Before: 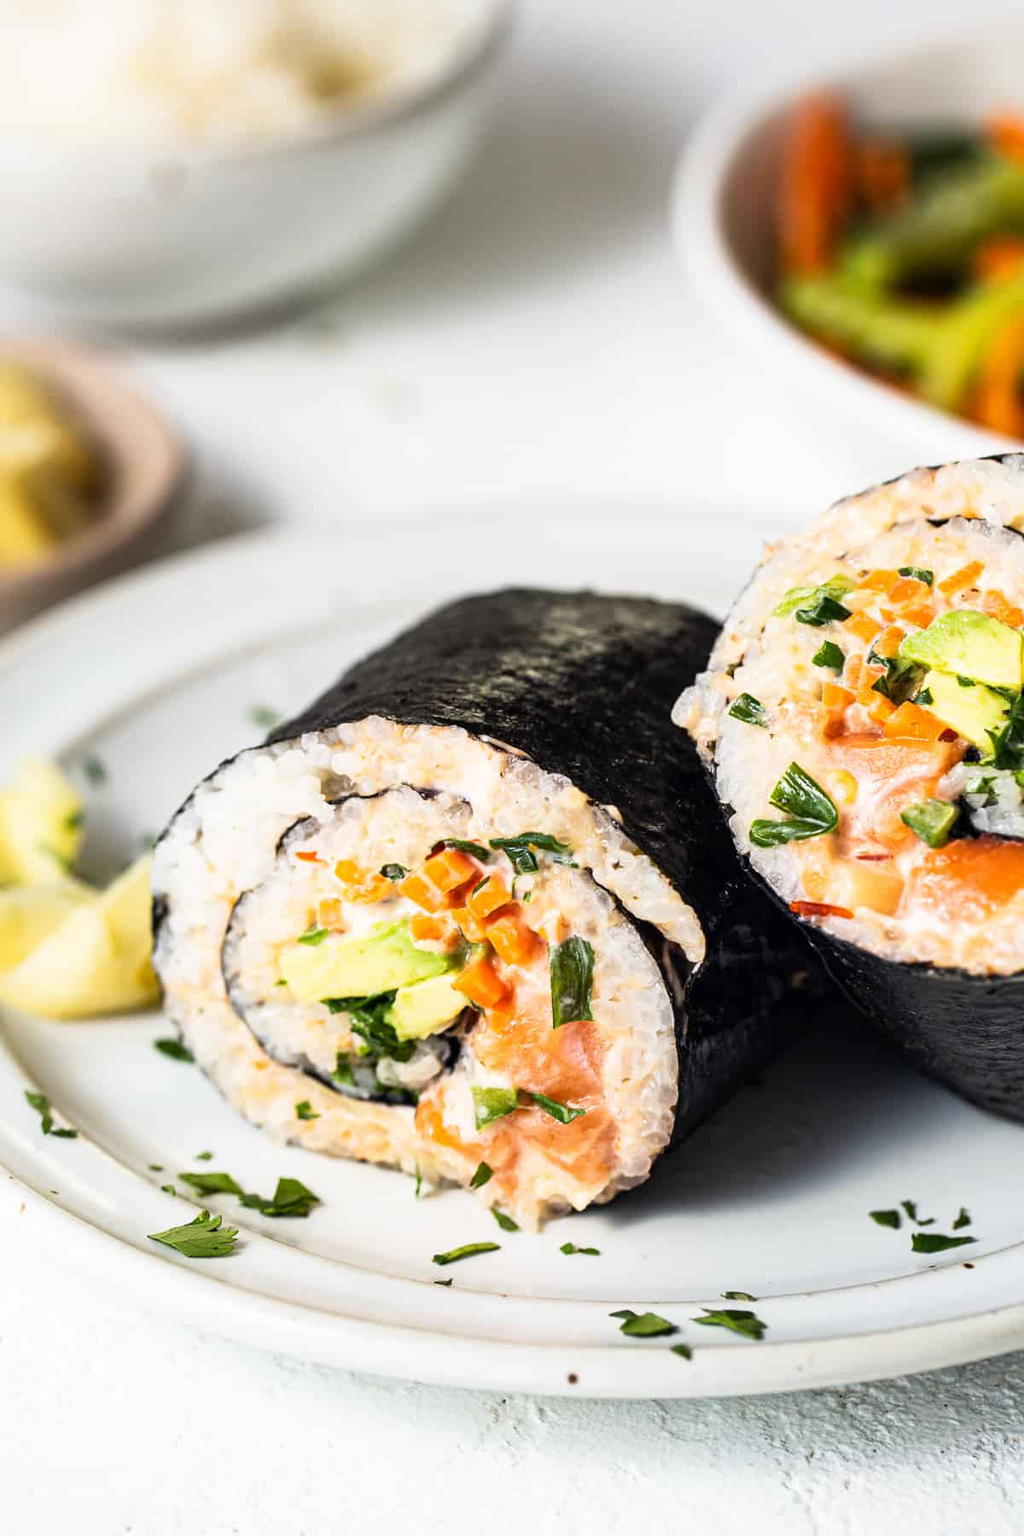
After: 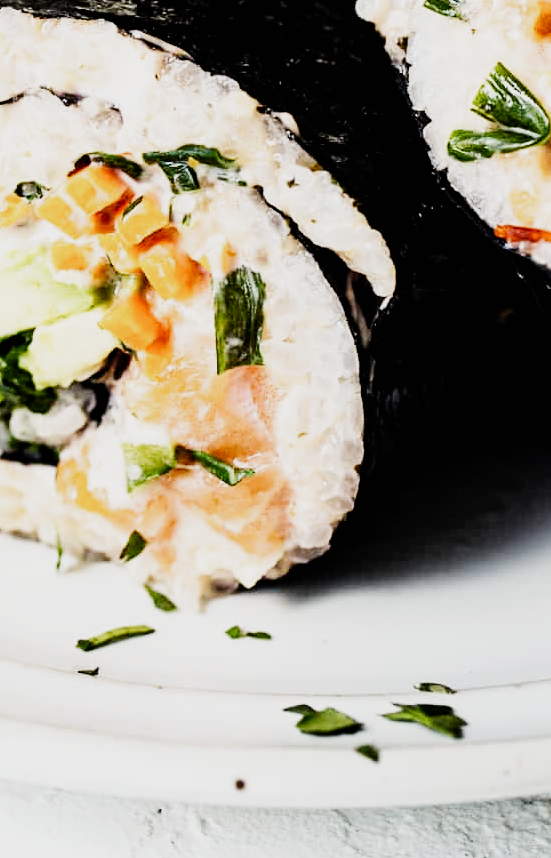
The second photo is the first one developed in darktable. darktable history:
filmic rgb: black relative exposure -7.11 EV, white relative exposure 5.35 EV, hardness 3.03, add noise in highlights 0.001, preserve chrominance no, color science v3 (2019), use custom middle-gray values true, contrast in highlights soft
tone equalizer: -8 EV -1.04 EV, -7 EV -1.03 EV, -6 EV -0.899 EV, -5 EV -0.579 EV, -3 EV 0.587 EV, -2 EV 0.889 EV, -1 EV 0.995 EV, +0 EV 1.07 EV, edges refinement/feathering 500, mask exposure compensation -1.57 EV, preserve details no
crop: left 35.96%, top 46.206%, right 18.103%, bottom 6.127%
